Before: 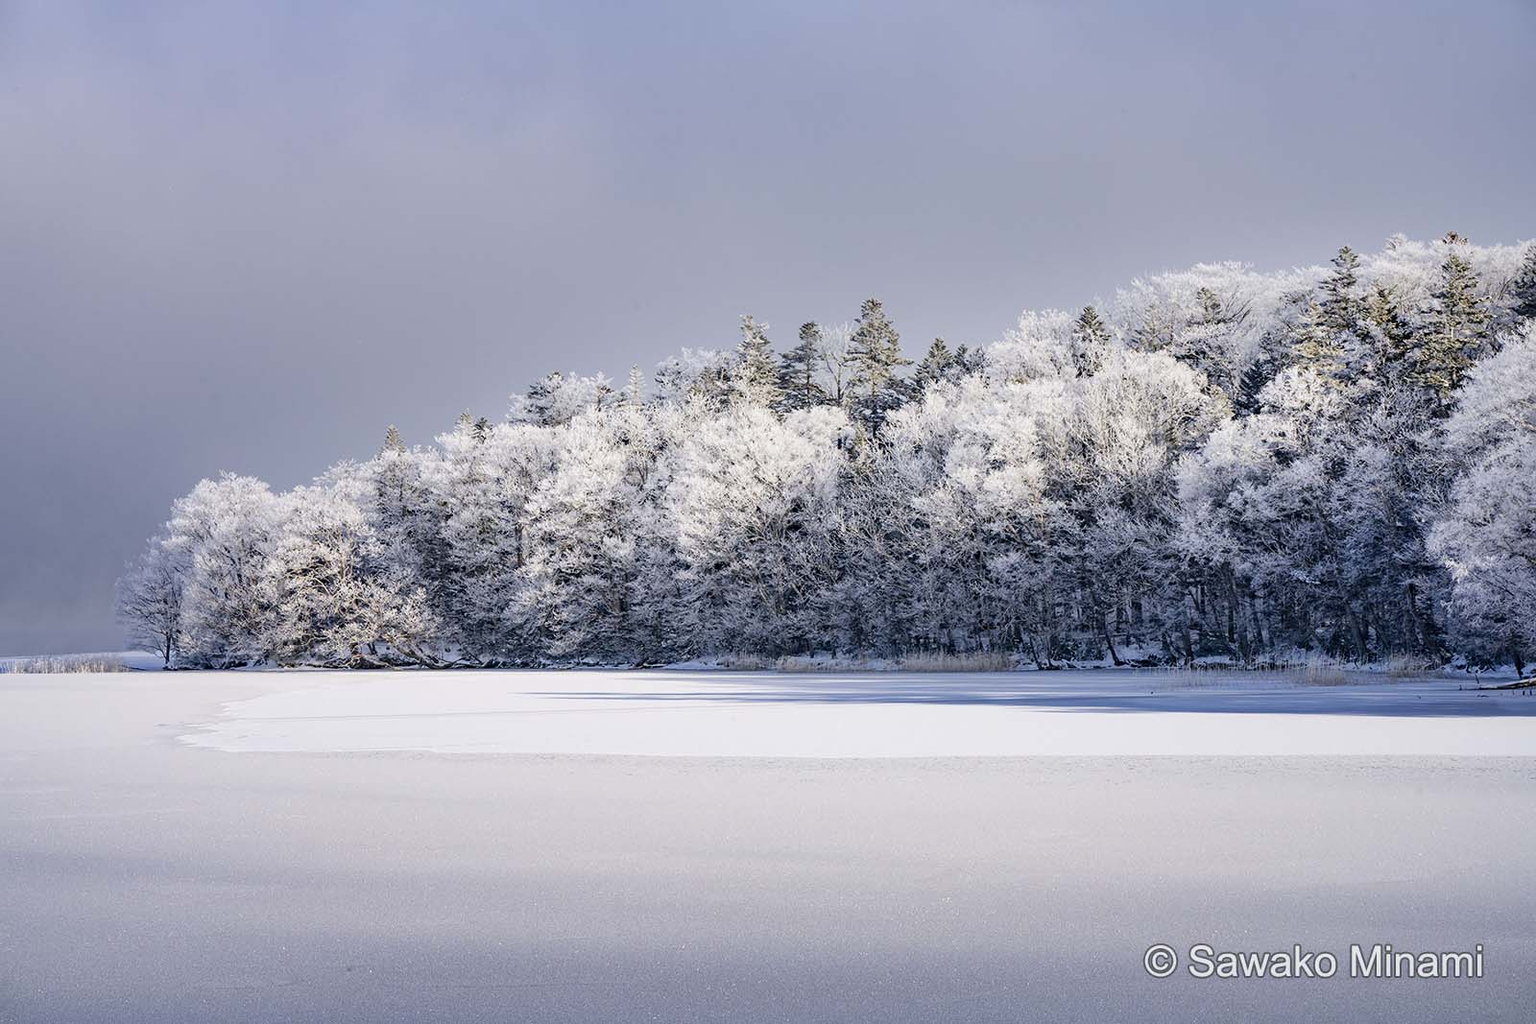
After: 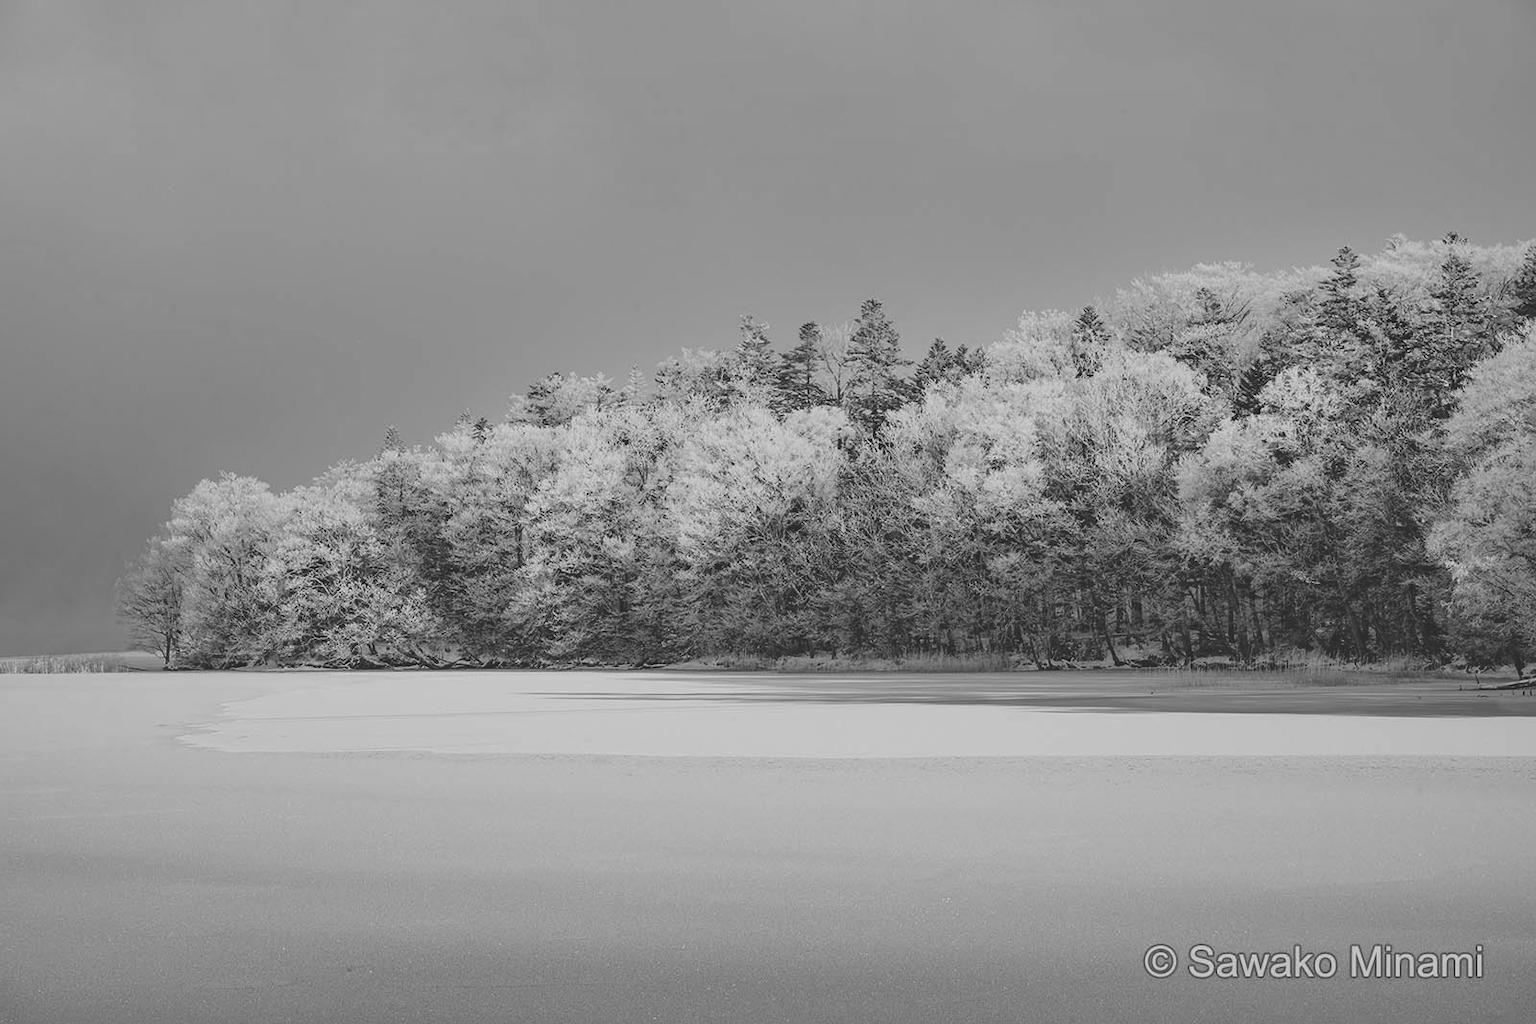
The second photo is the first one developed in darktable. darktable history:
exposure: black level correction -0.036, exposure -0.497 EV, compensate highlight preservation false
color calibration: output gray [0.21, 0.42, 0.37, 0], gray › normalize channels true, illuminant same as pipeline (D50), adaptation XYZ, x 0.346, y 0.359, gamut compression 0
